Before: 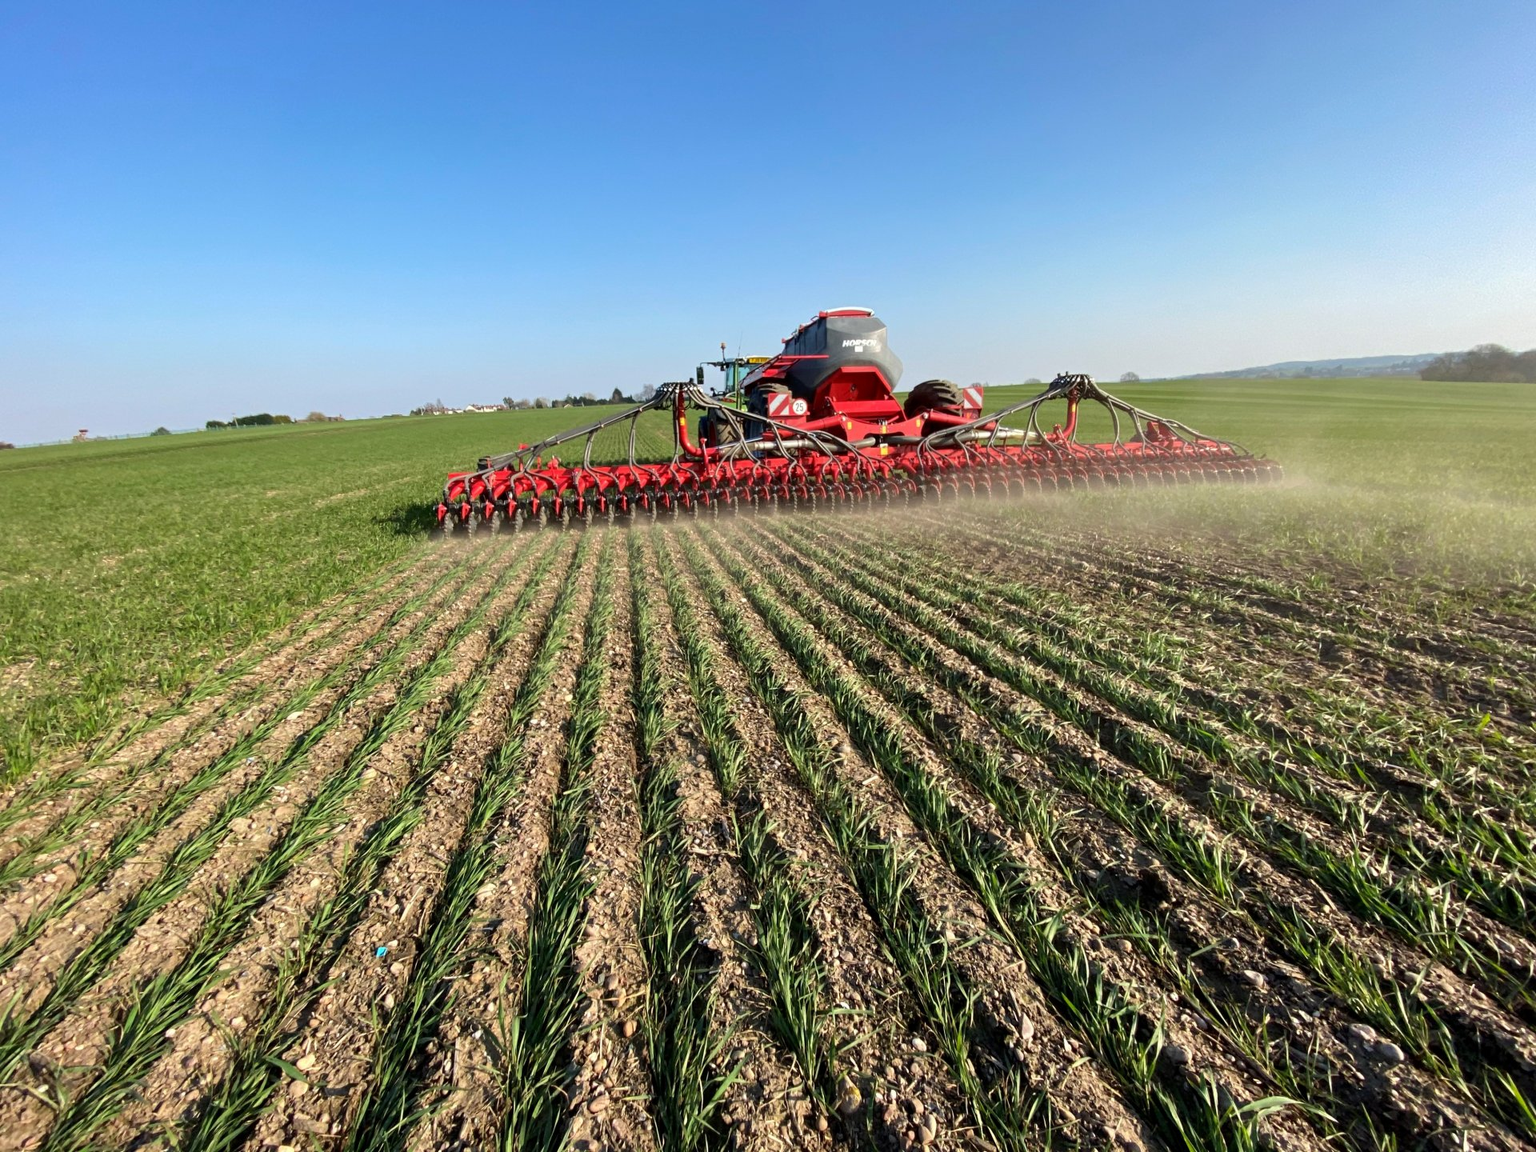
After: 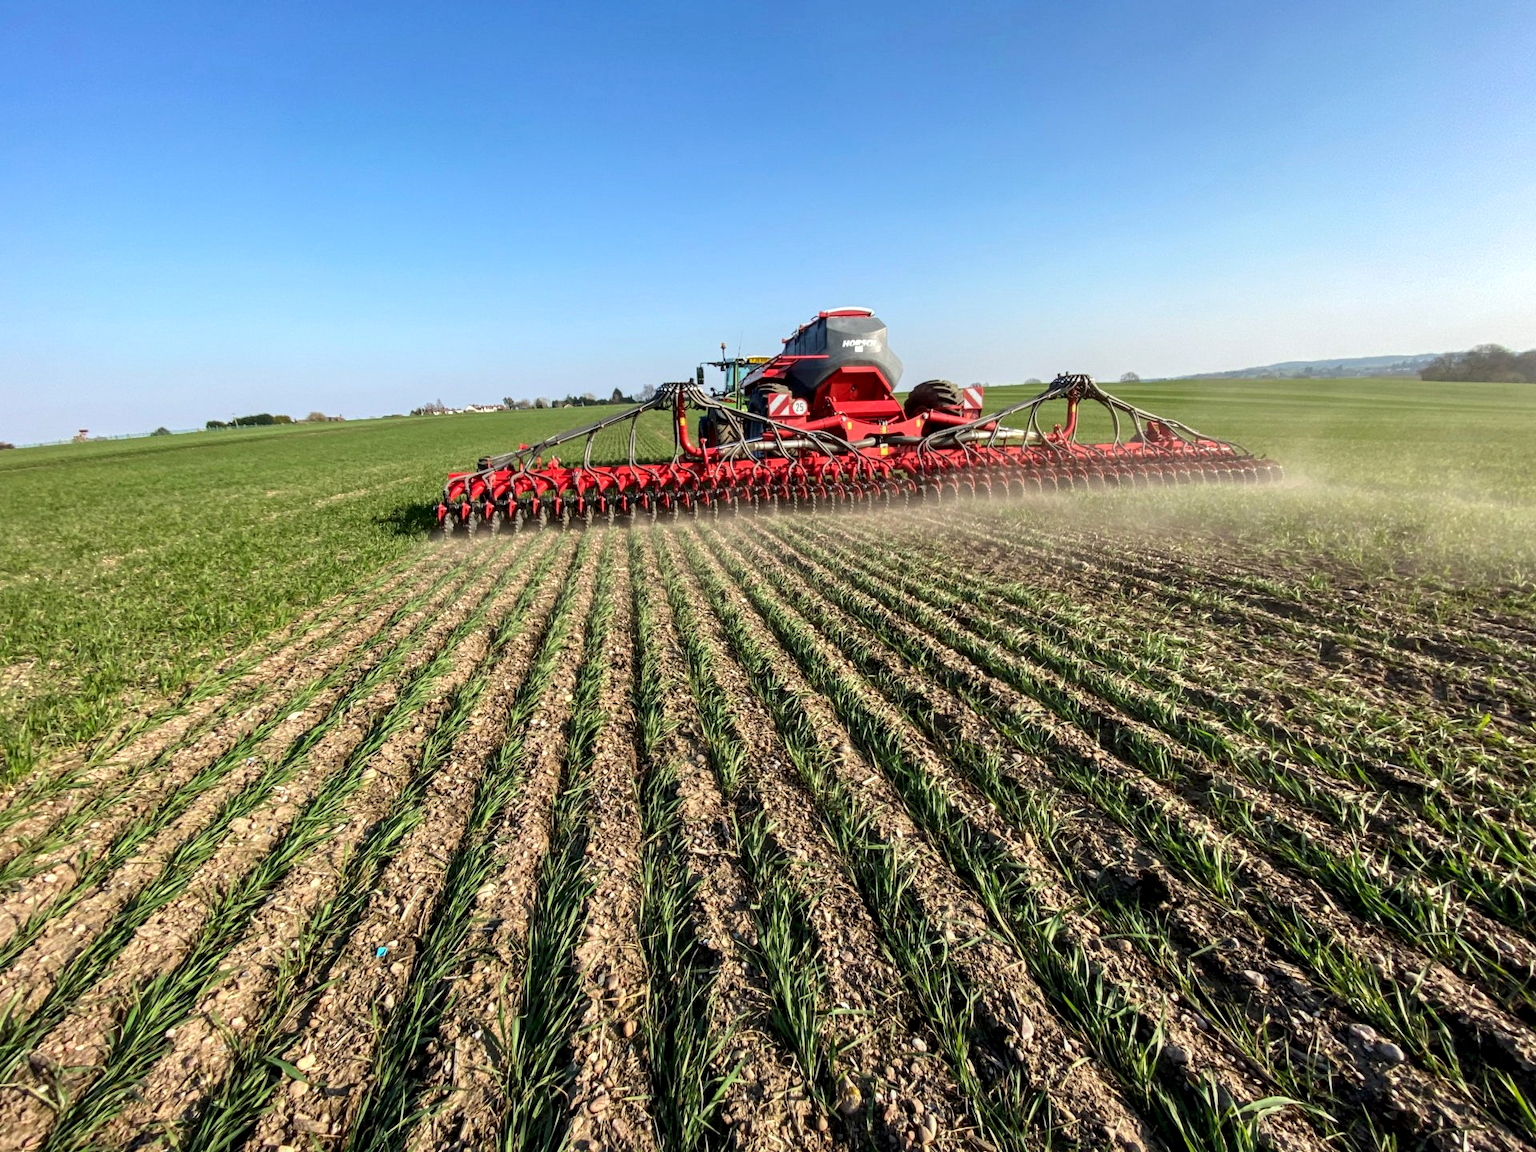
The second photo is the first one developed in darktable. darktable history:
contrast brightness saturation: contrast 0.1, brightness 0.02, saturation 0.02
local contrast: detail 130%
